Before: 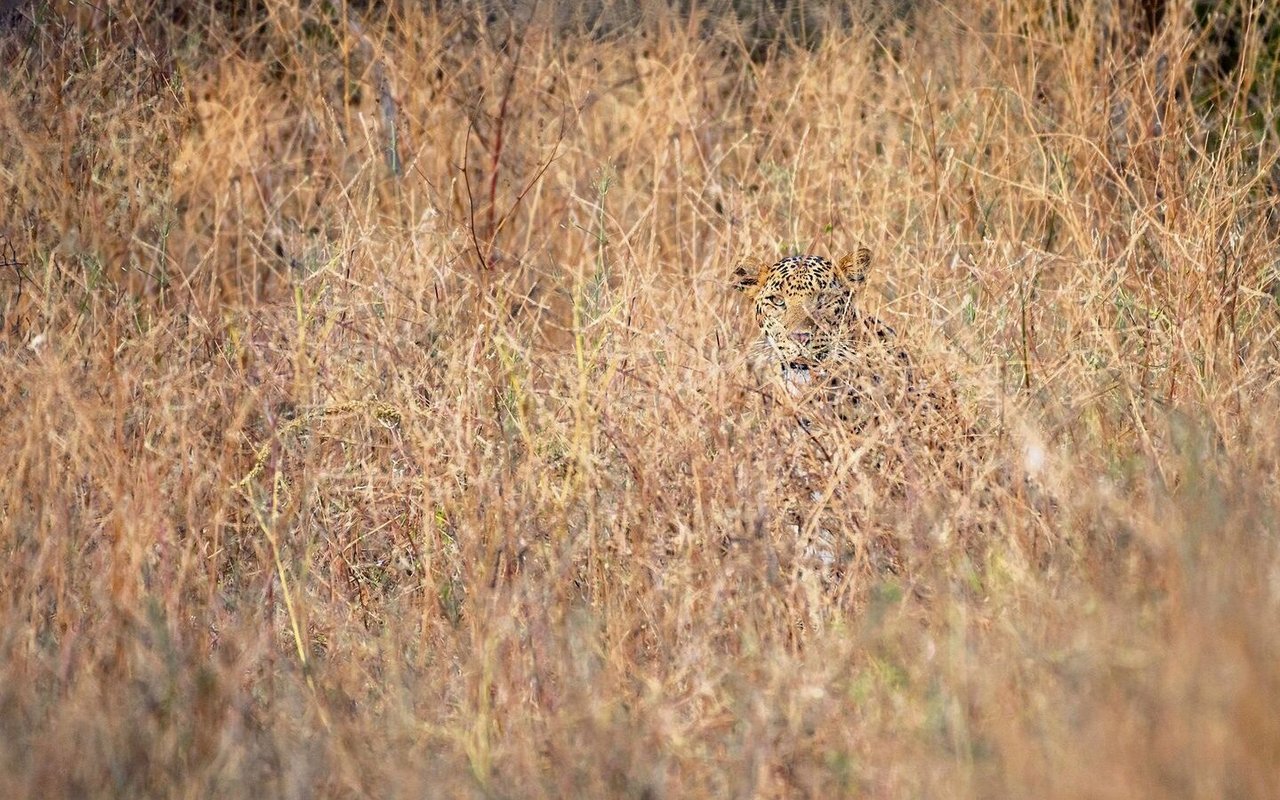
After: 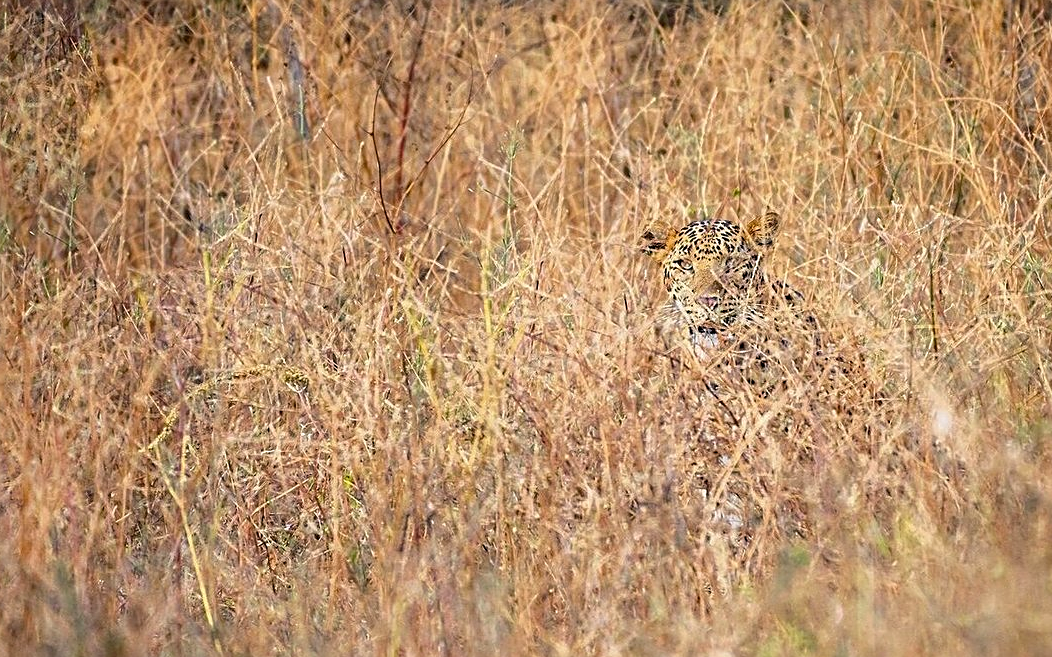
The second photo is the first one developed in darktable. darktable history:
crop and rotate: left 7.196%, top 4.574%, right 10.605%, bottom 13.178%
sharpen: on, module defaults
color balance rgb: perceptual saturation grading › global saturation 10%, global vibrance 10%
